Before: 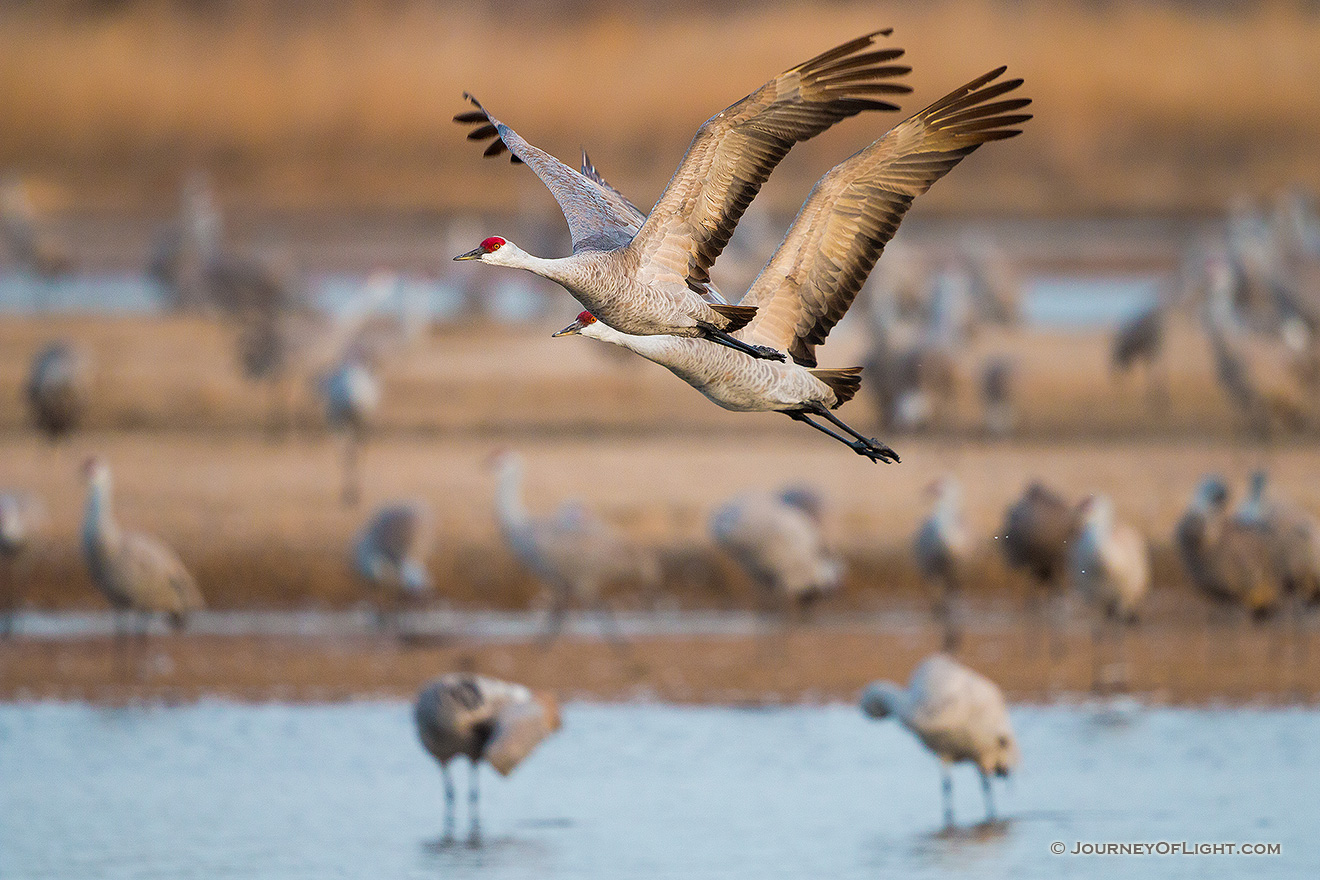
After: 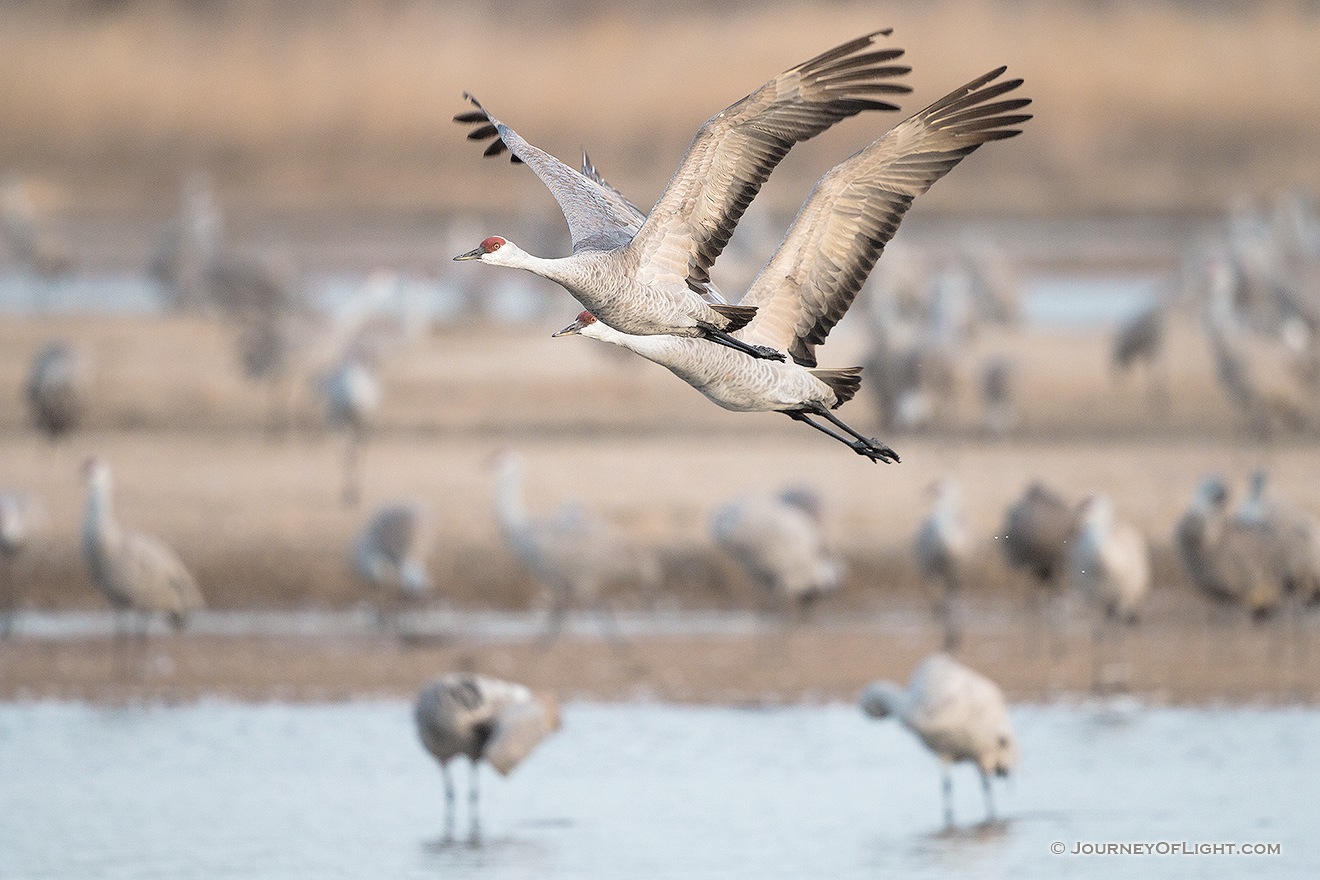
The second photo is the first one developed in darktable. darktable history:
exposure: exposure 0.2 EV, compensate highlight preservation false
contrast brightness saturation: brightness 0.18, saturation -0.5
